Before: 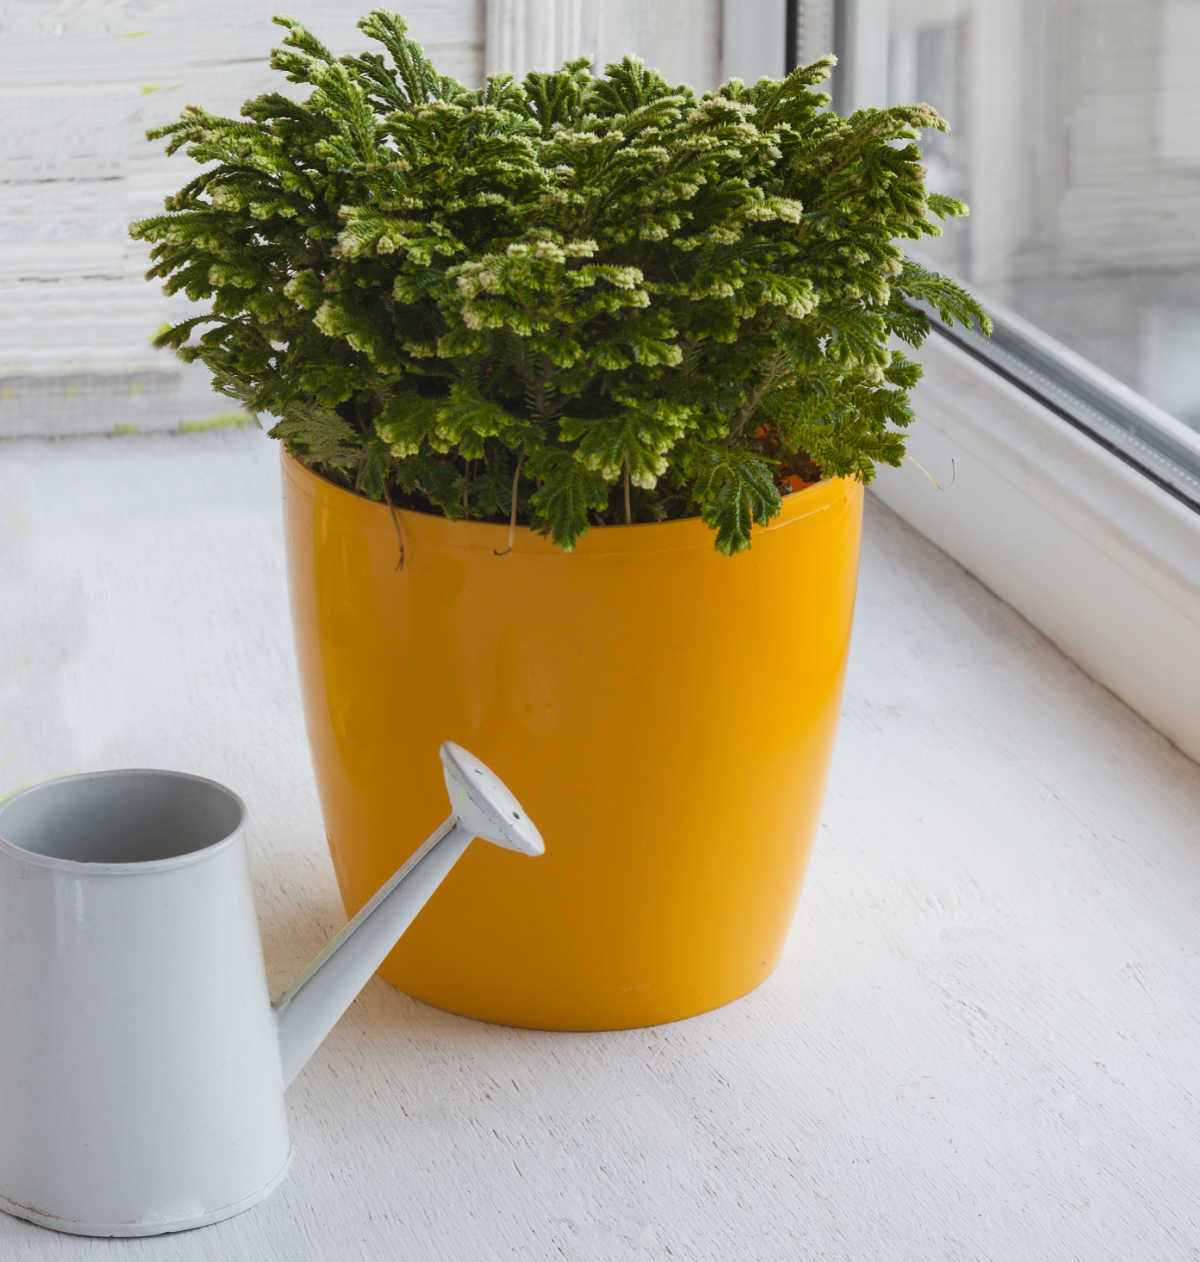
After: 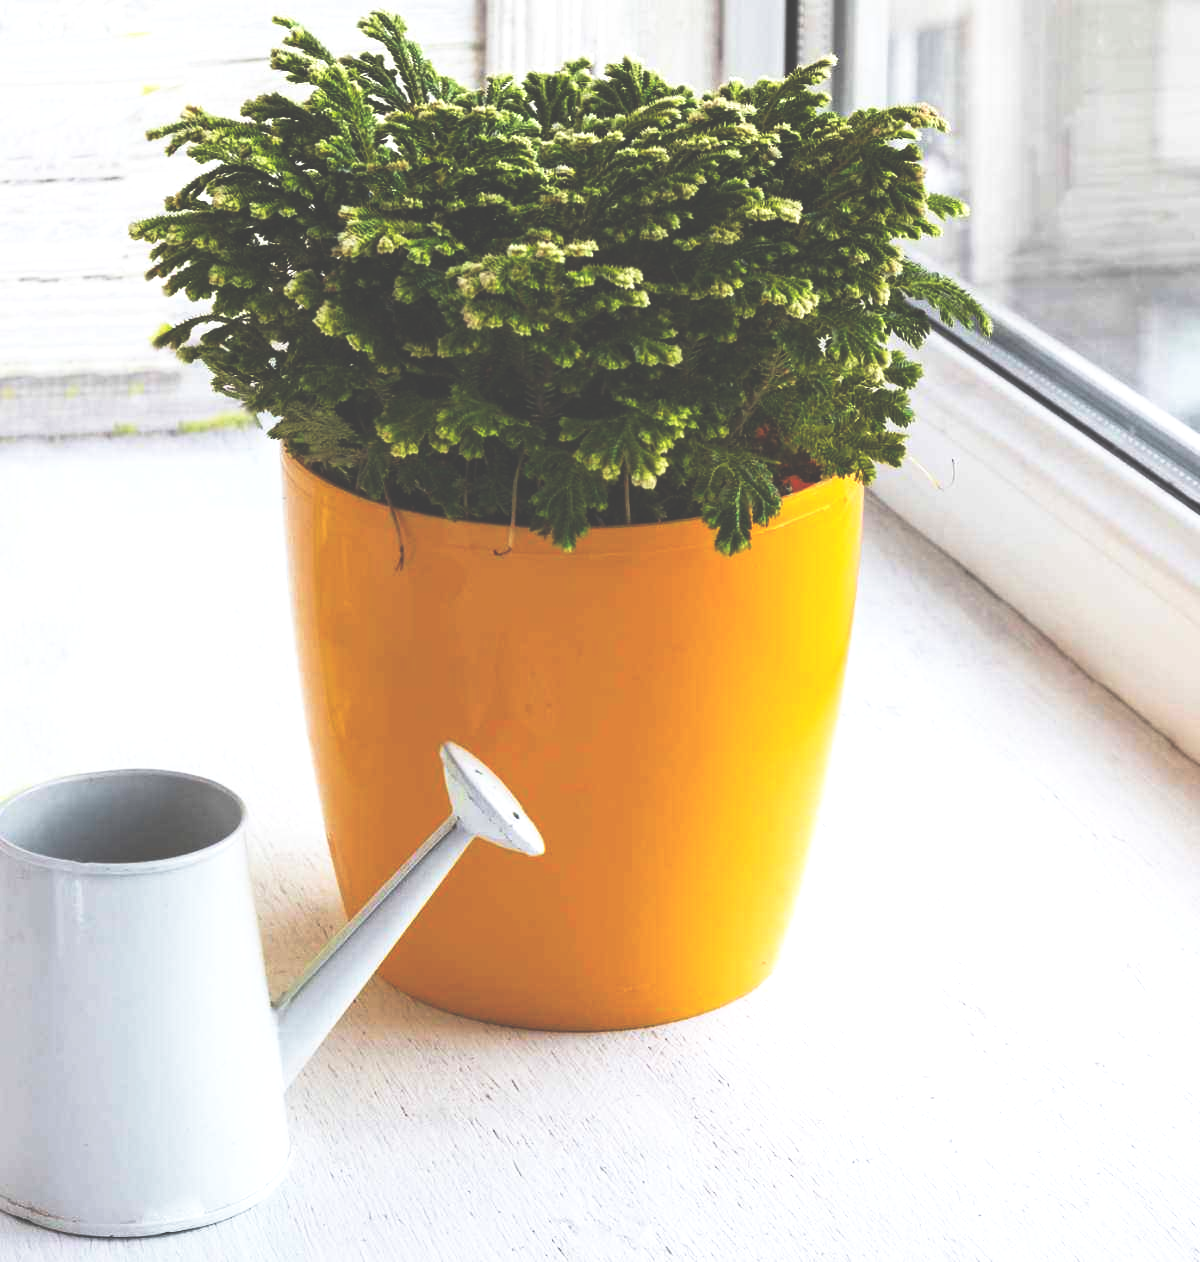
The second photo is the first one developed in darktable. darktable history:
contrast brightness saturation: contrast -0.15, brightness 0.05, saturation -0.12
levels: levels [0.052, 0.496, 0.908]
base curve: curves: ch0 [(0, 0.036) (0.007, 0.037) (0.604, 0.887) (1, 1)], preserve colors none
